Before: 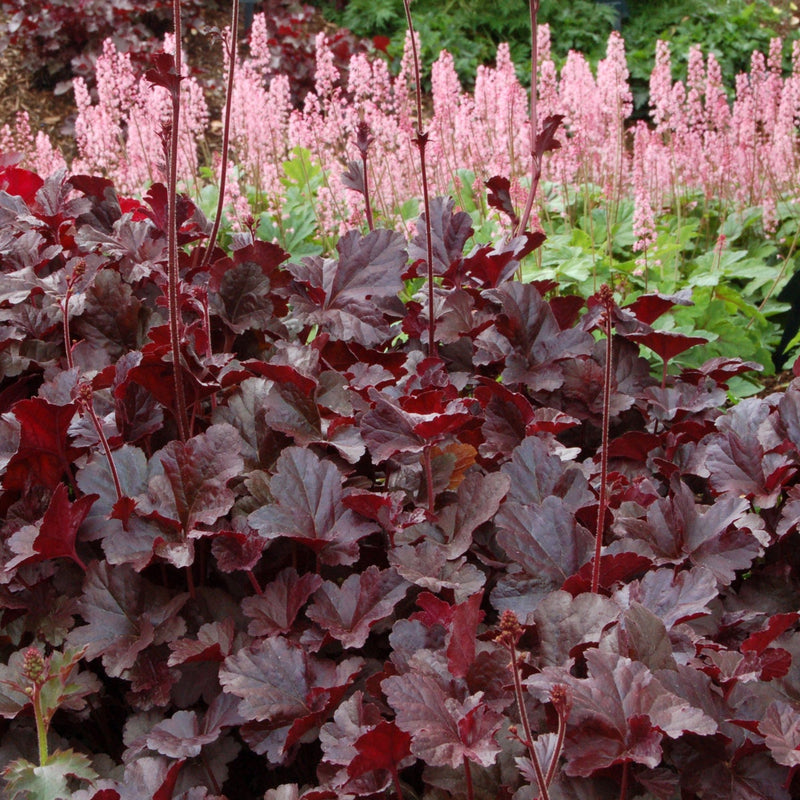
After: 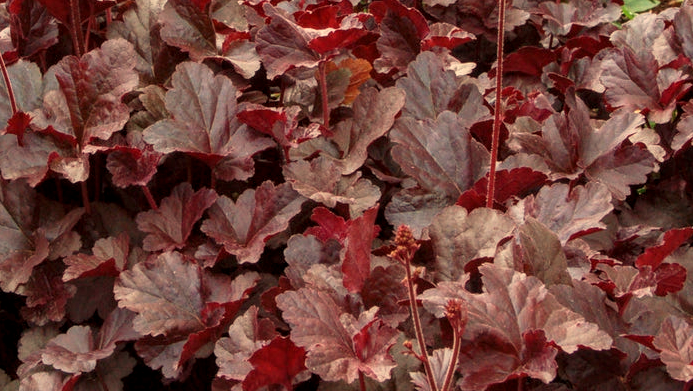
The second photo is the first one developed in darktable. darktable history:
white balance: red 1.138, green 0.996, blue 0.812
crop and rotate: left 13.306%, top 48.129%, bottom 2.928%
local contrast: on, module defaults
exposure: exposure 0.2 EV, compensate highlight preservation false
